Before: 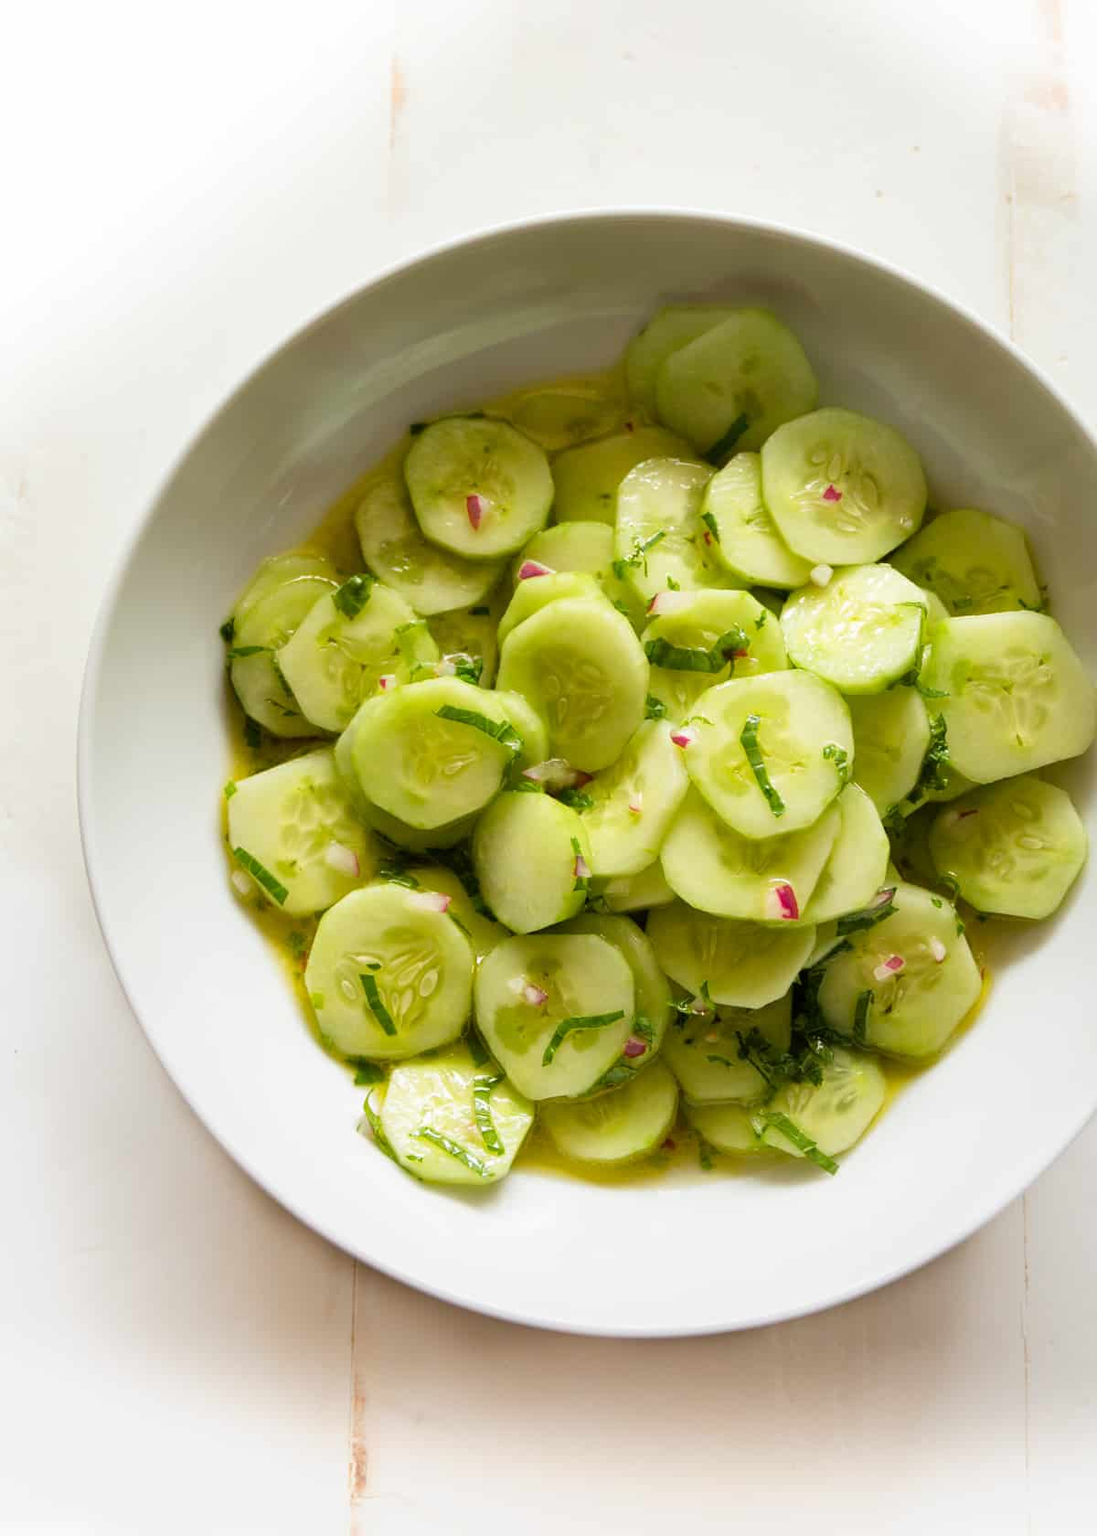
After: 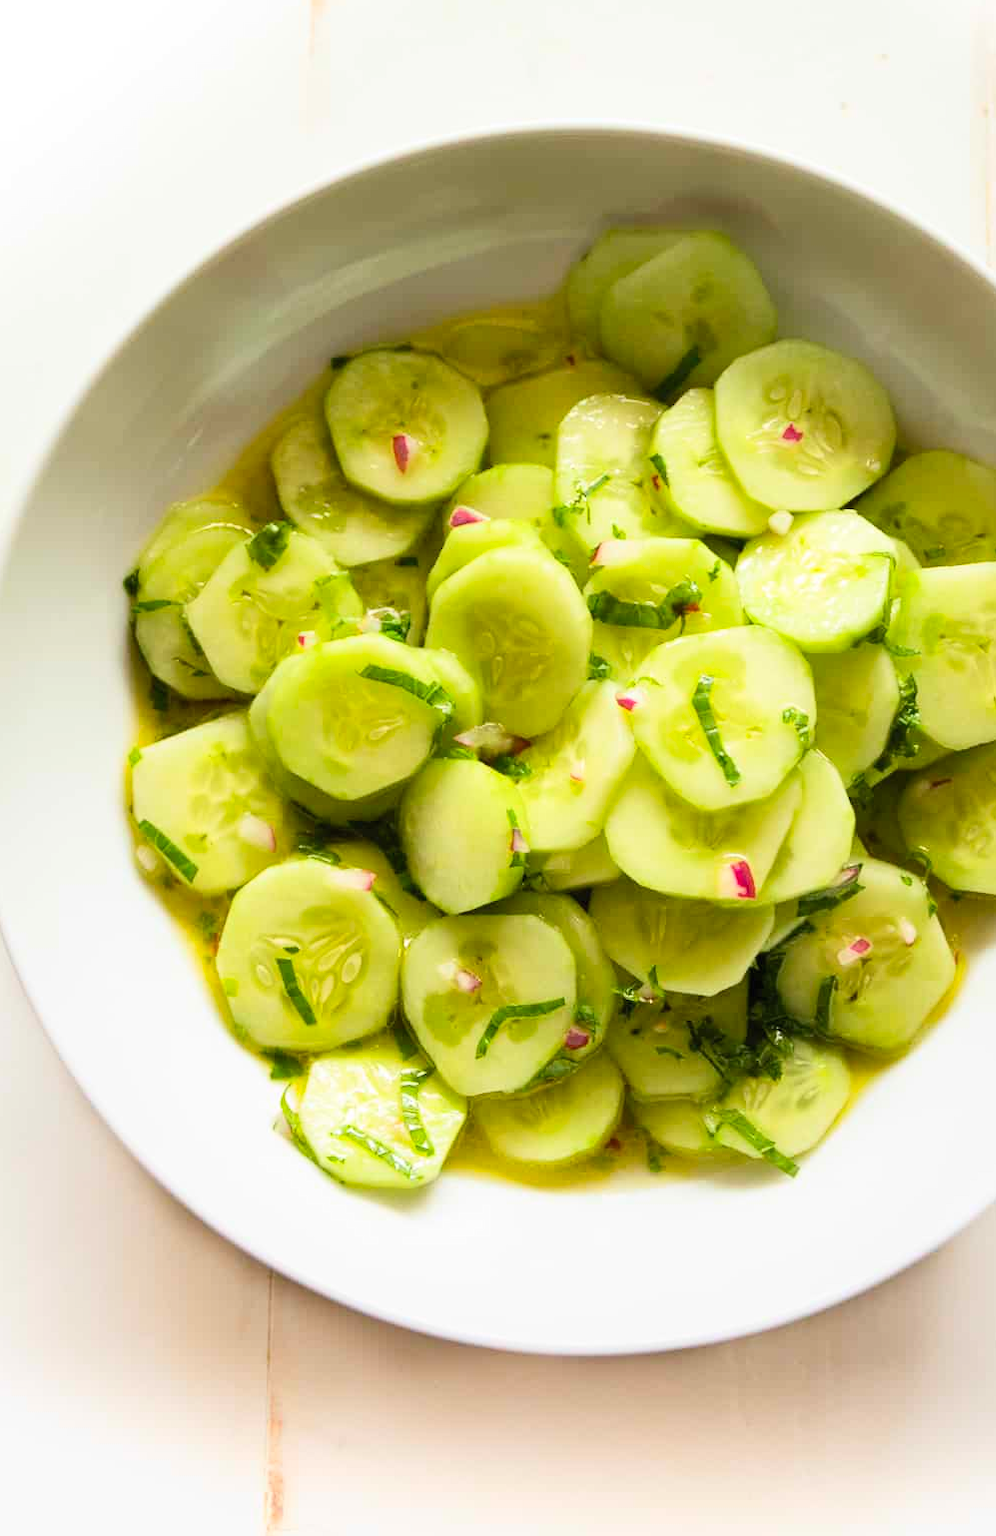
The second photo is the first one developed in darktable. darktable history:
contrast brightness saturation: contrast 0.201, brightness 0.16, saturation 0.219
crop: left 9.776%, top 6.318%, right 7.047%, bottom 2.116%
